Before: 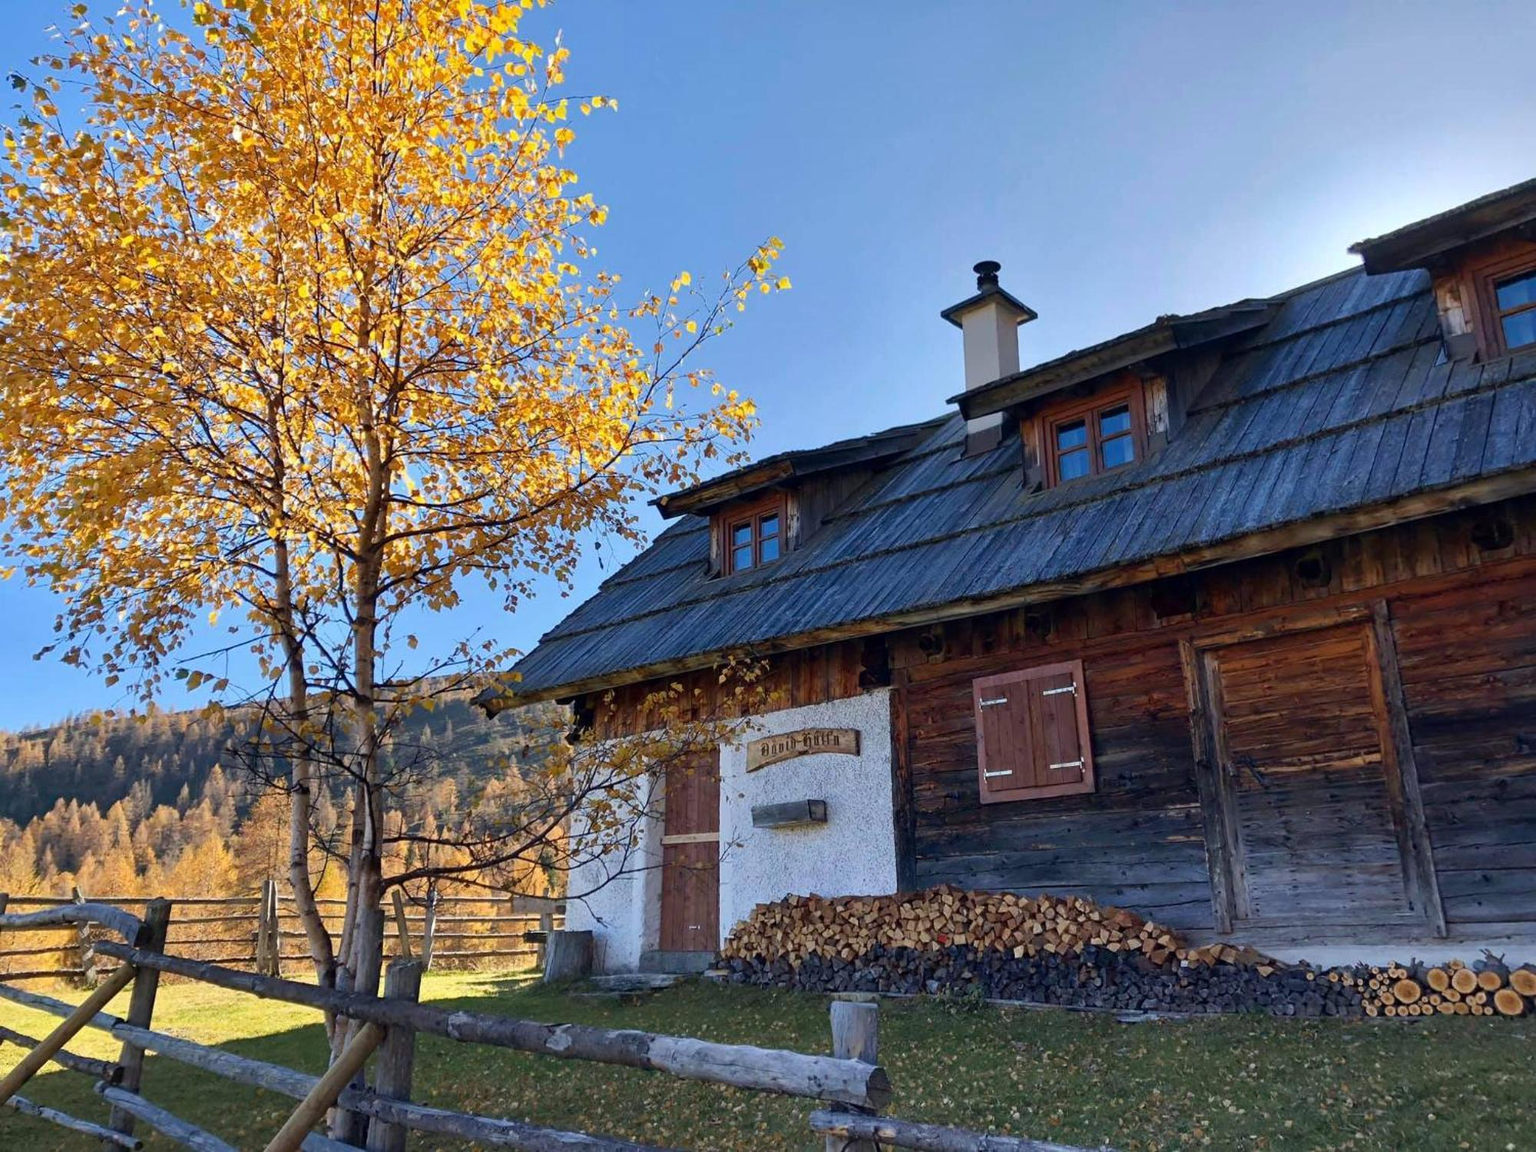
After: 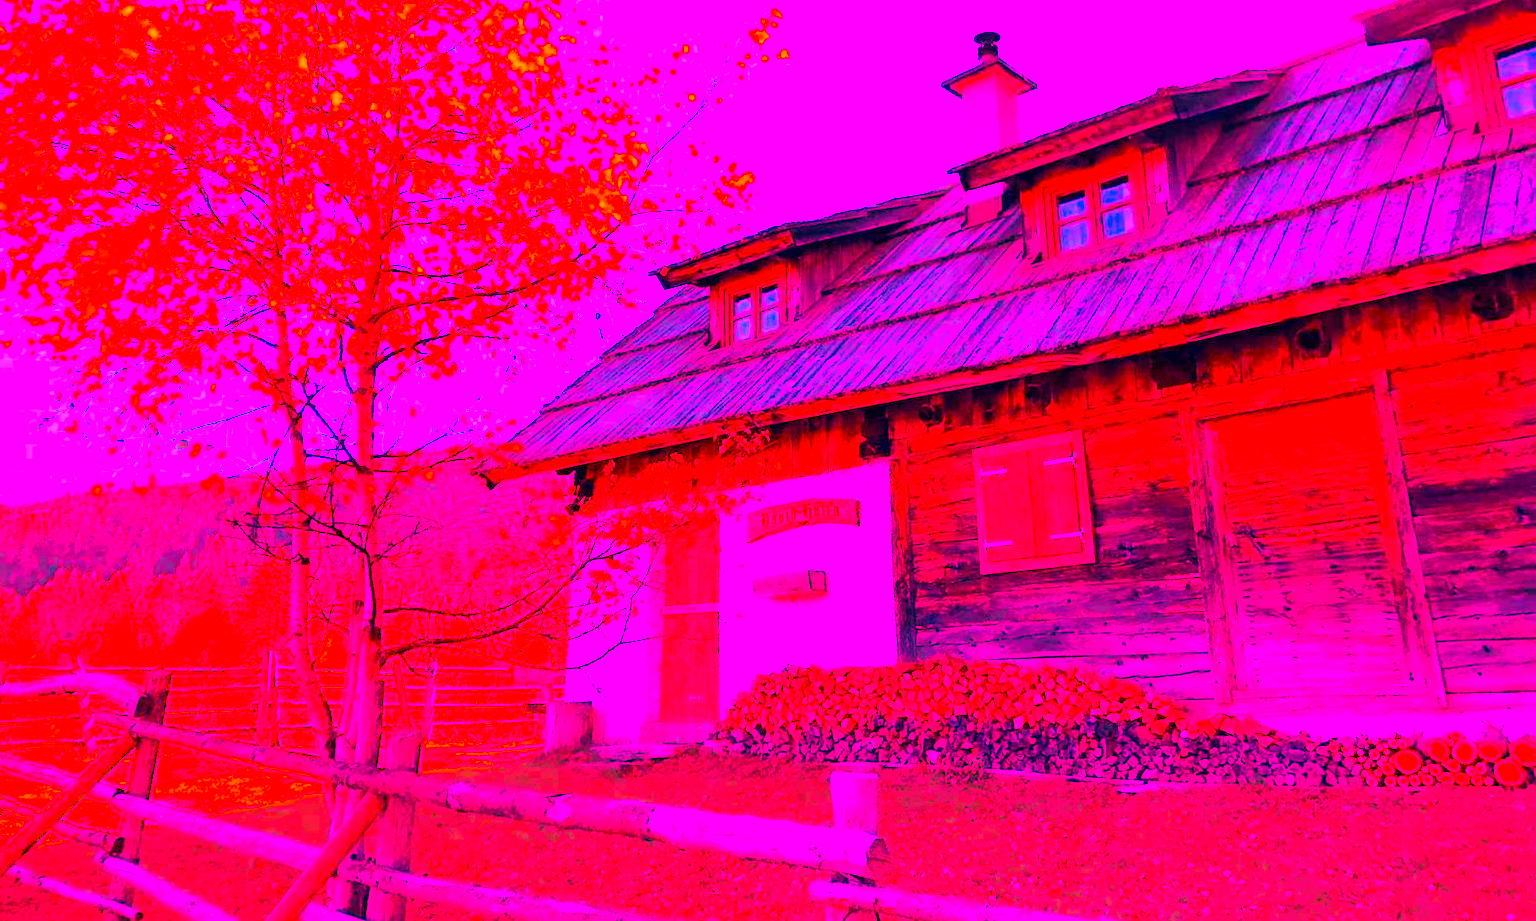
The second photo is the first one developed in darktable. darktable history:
crop and rotate: top 19.998%
color balance rgb: perceptual saturation grading › global saturation 25%, perceptual brilliance grading › mid-tones 10%, perceptual brilliance grading › shadows 15%, global vibrance 20%
white balance: red 4.26, blue 1.802
